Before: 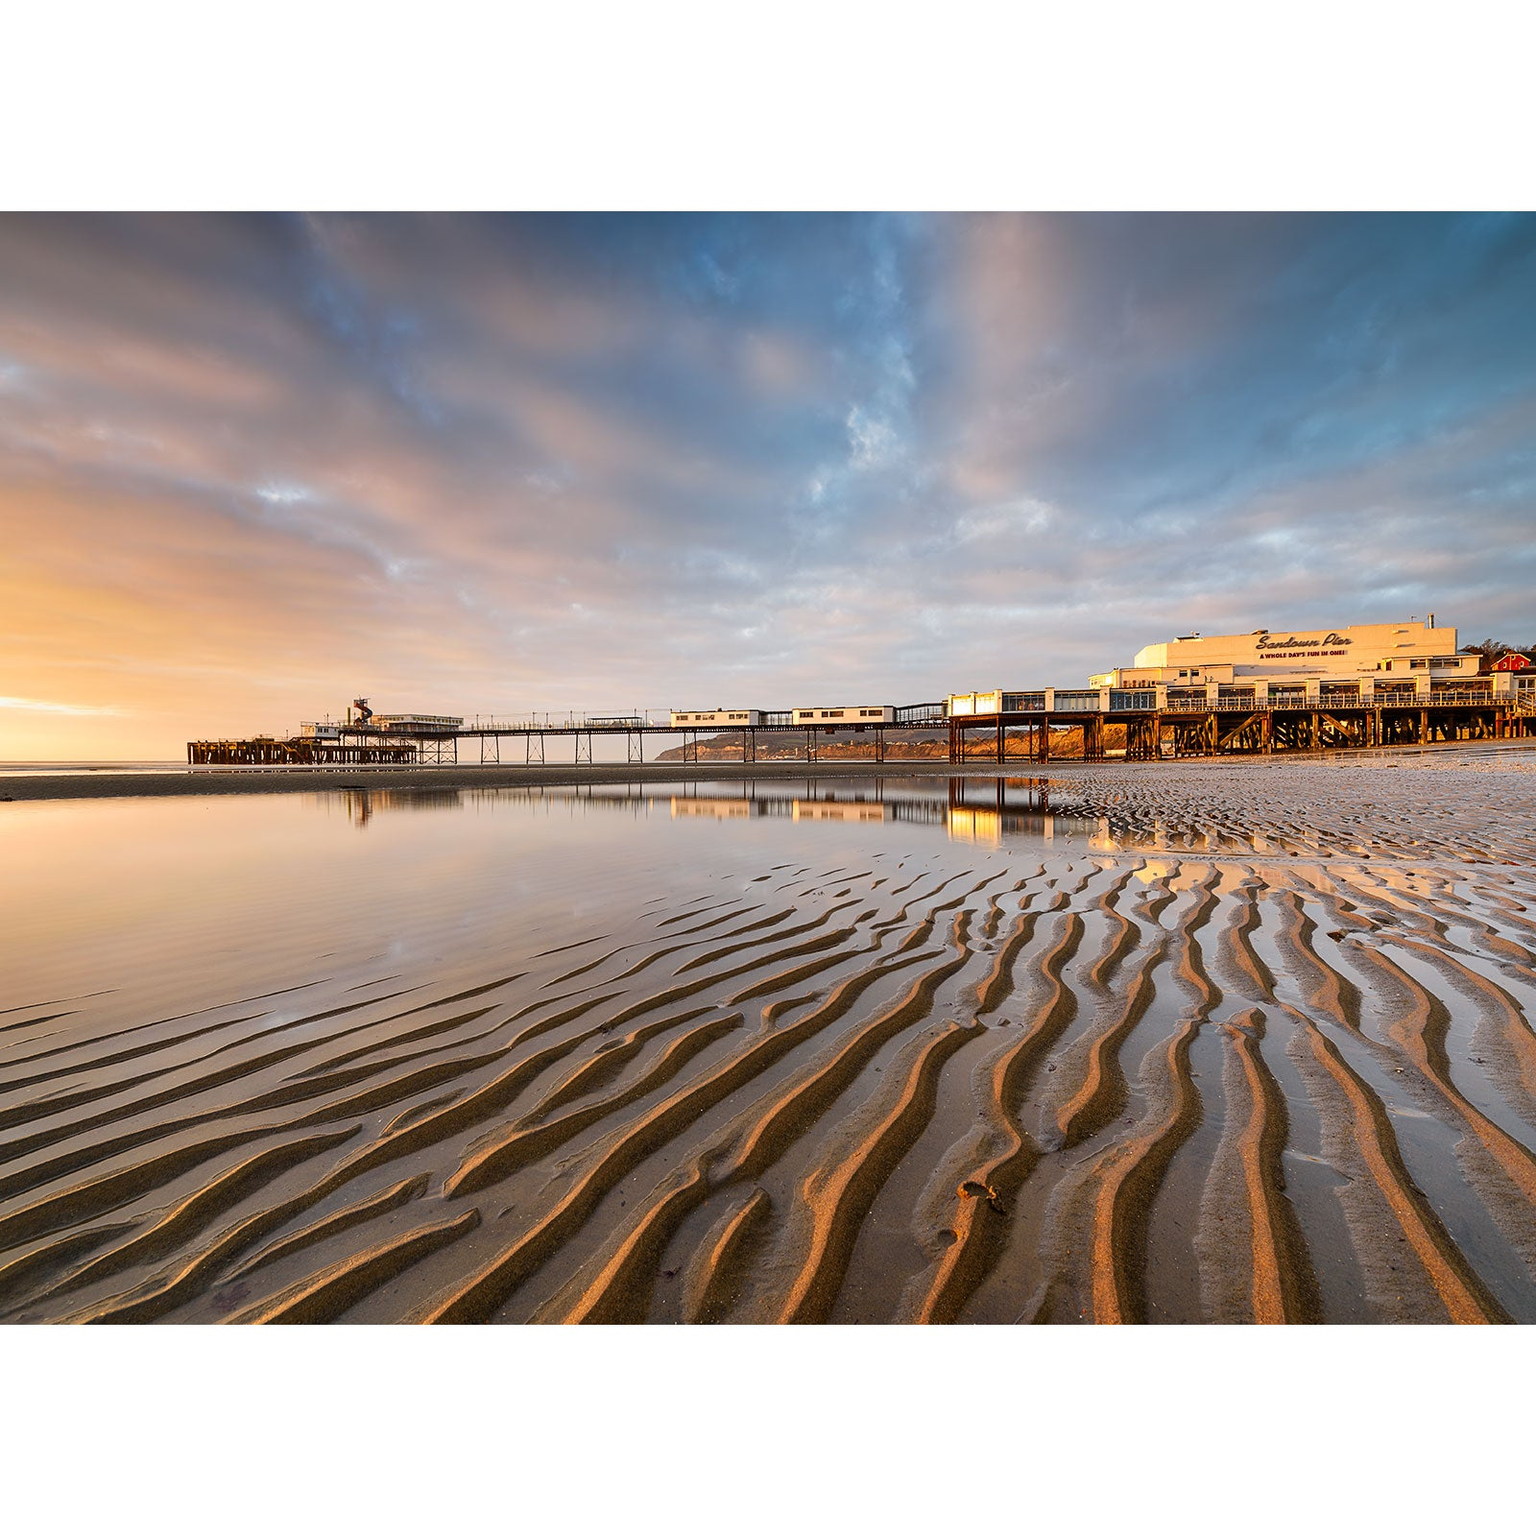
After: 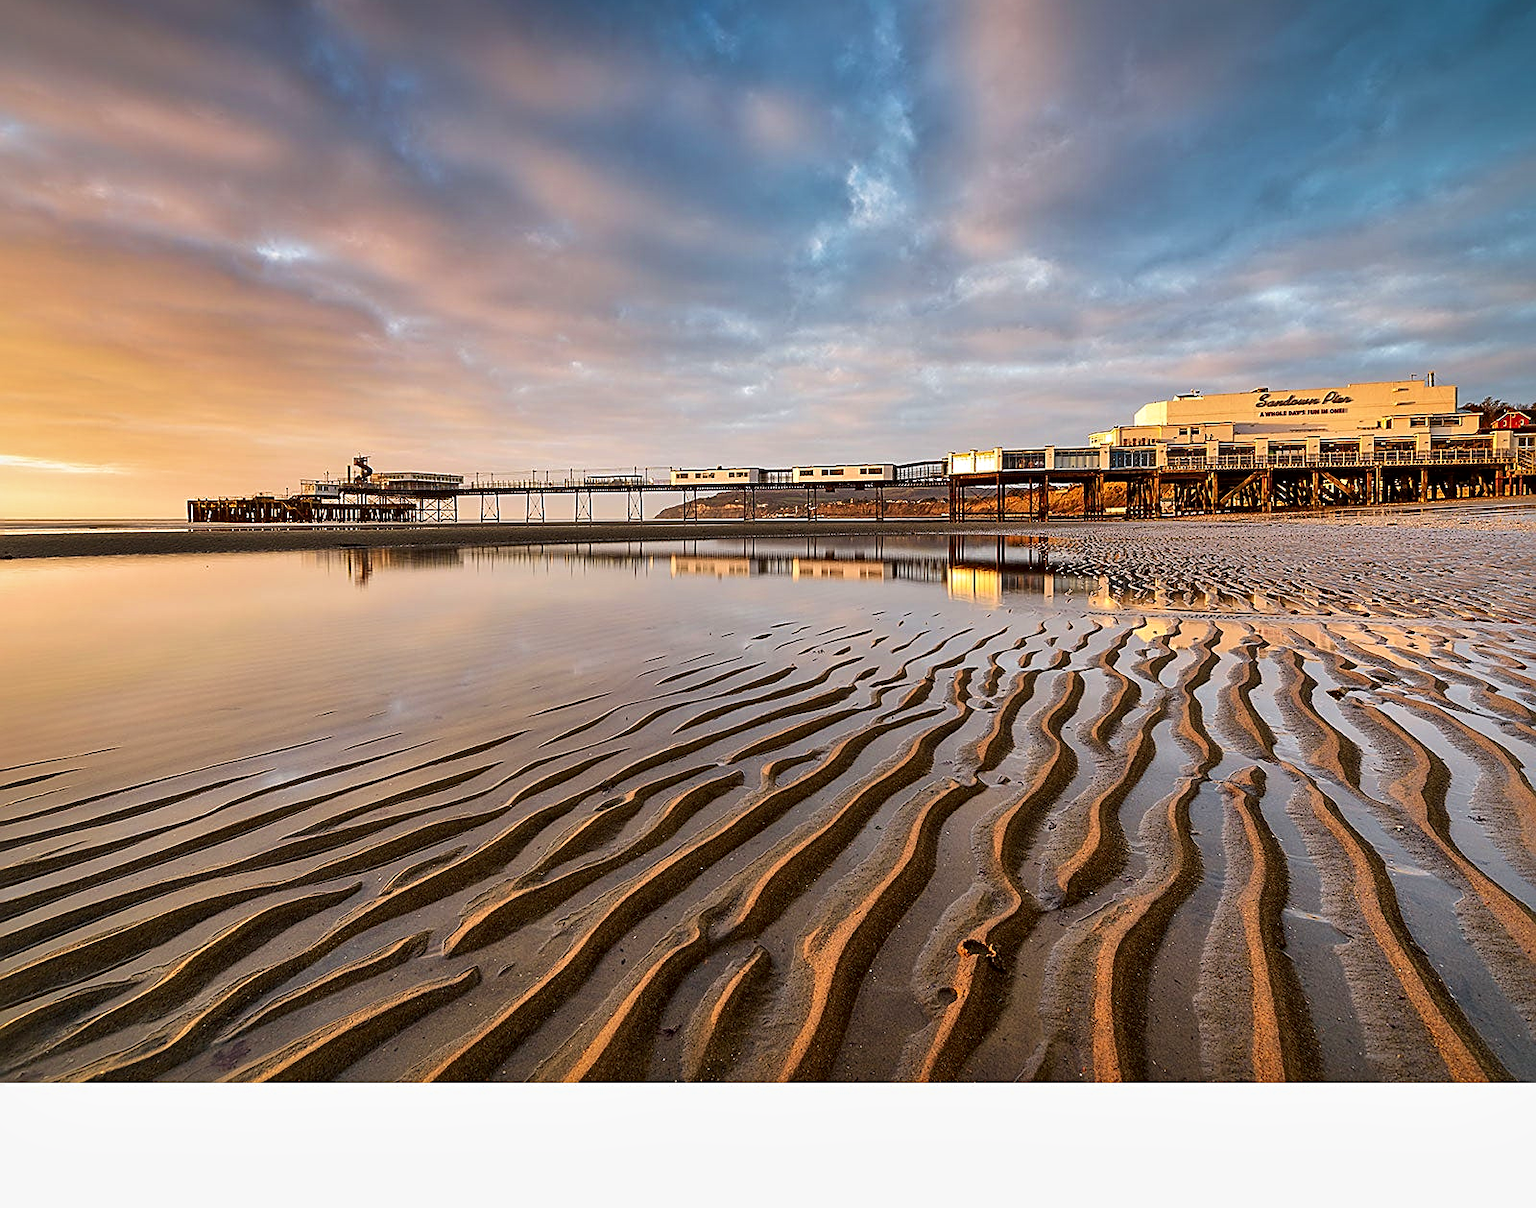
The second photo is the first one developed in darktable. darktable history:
crop and rotate: top 15.774%, bottom 5.506%
local contrast: mode bilateral grid, contrast 50, coarseness 50, detail 150%, midtone range 0.2
velvia: on, module defaults
sharpen: on, module defaults
shadows and highlights: shadows -20, white point adjustment -2, highlights -35
